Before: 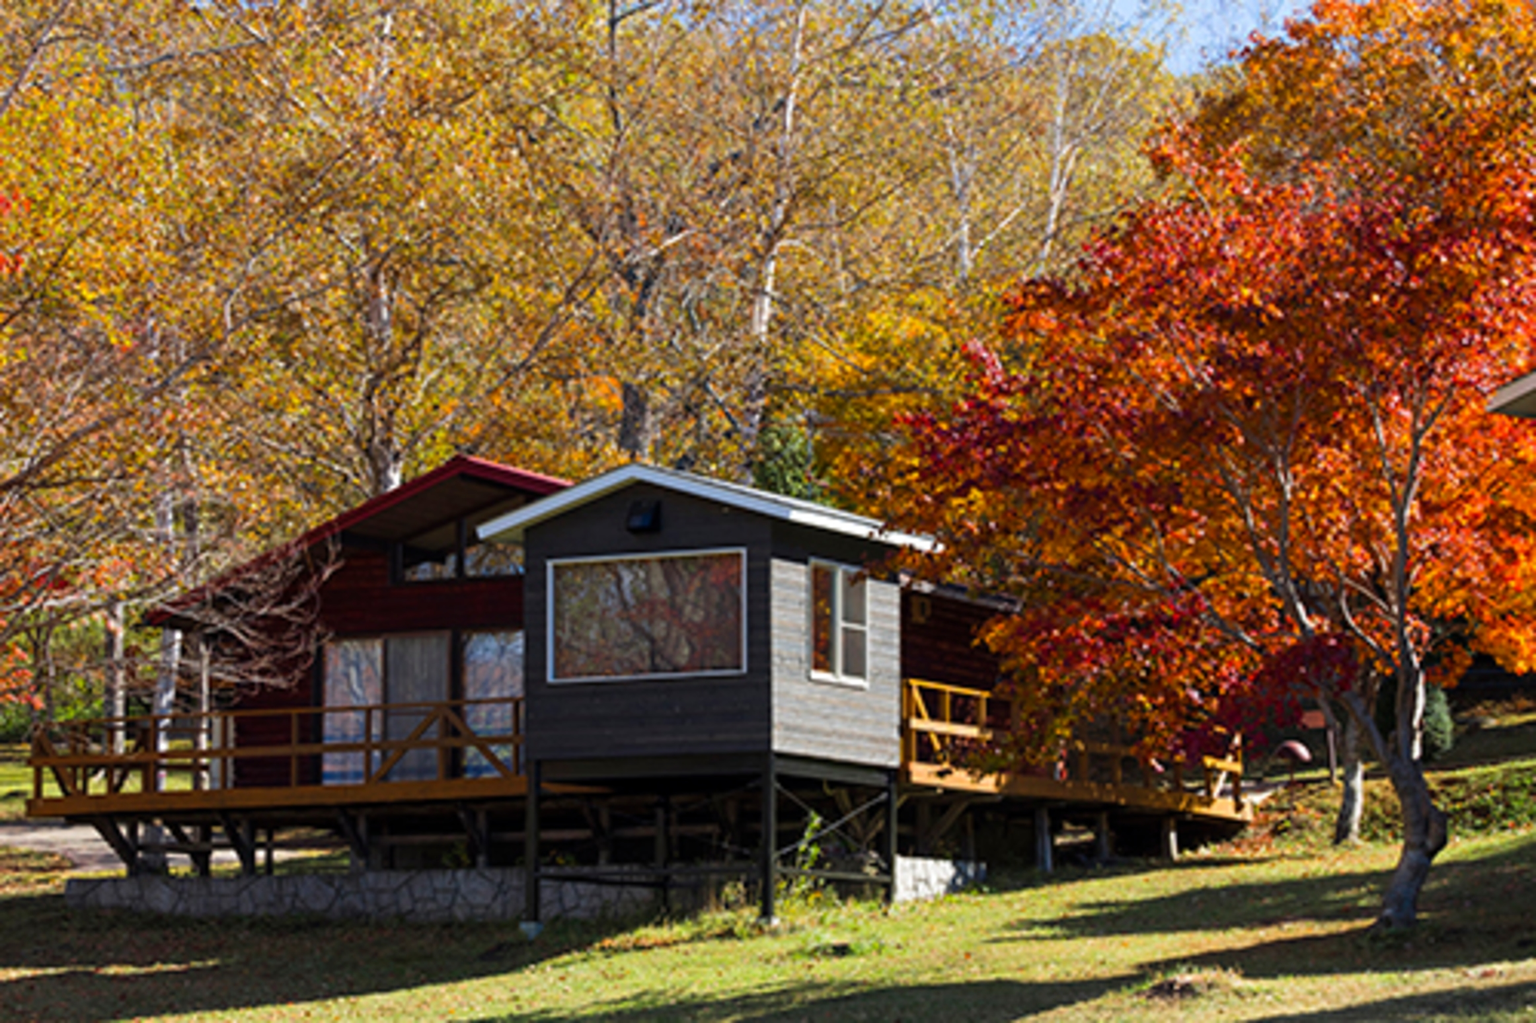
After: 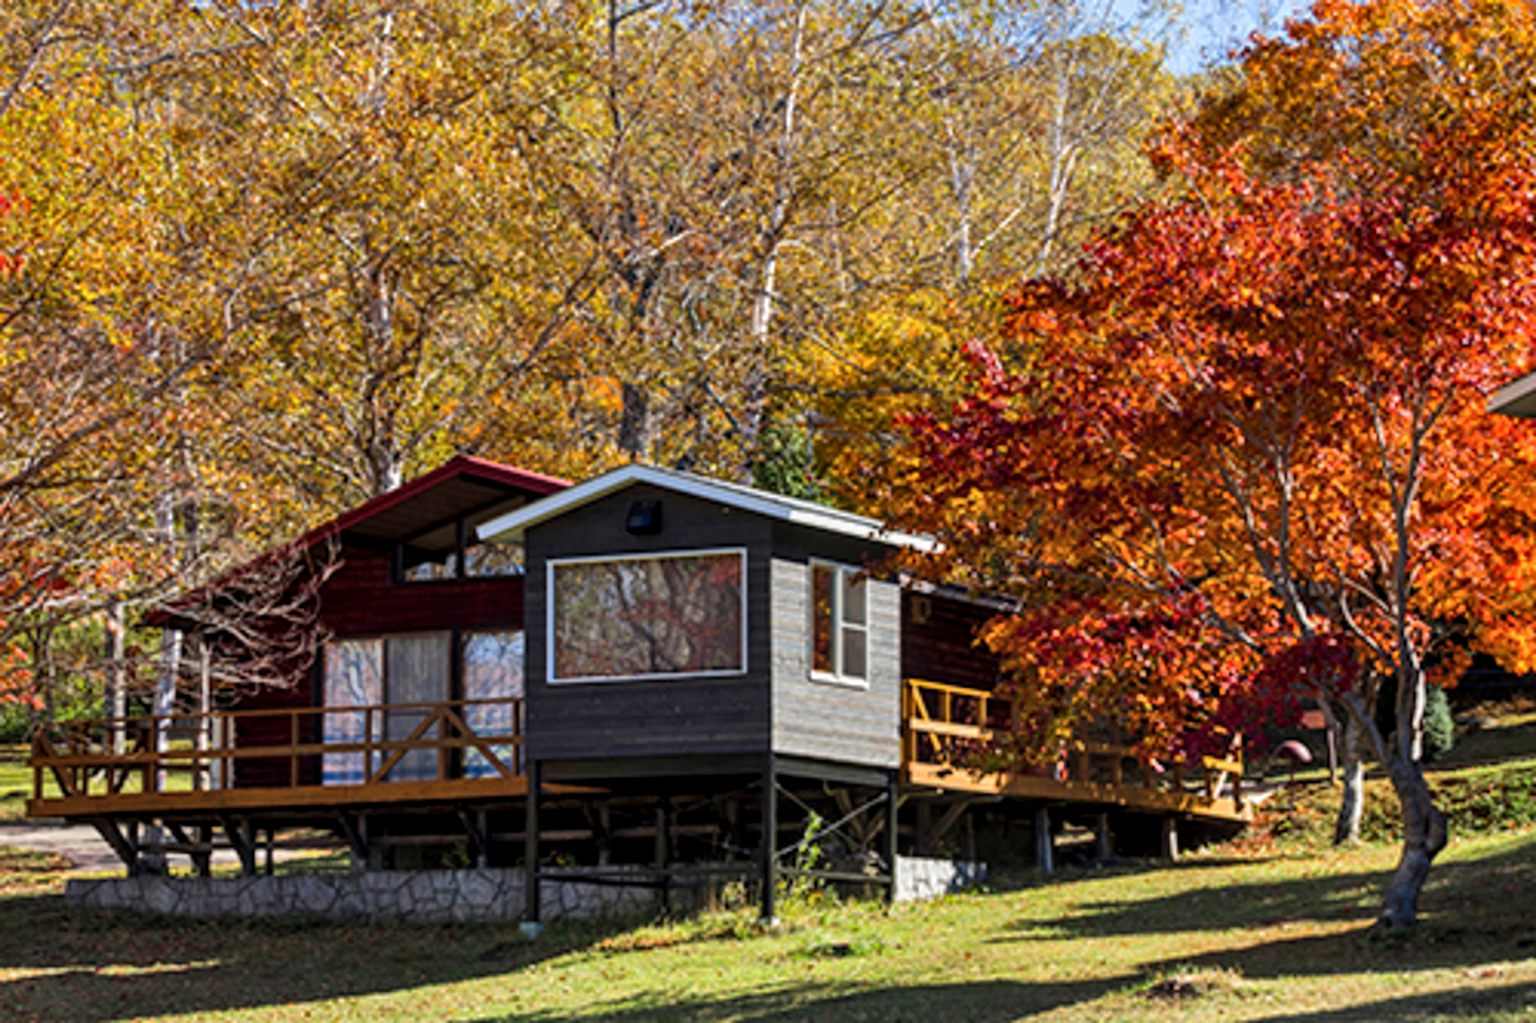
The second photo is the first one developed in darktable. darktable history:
local contrast: detail 130%
shadows and highlights: soften with gaussian
